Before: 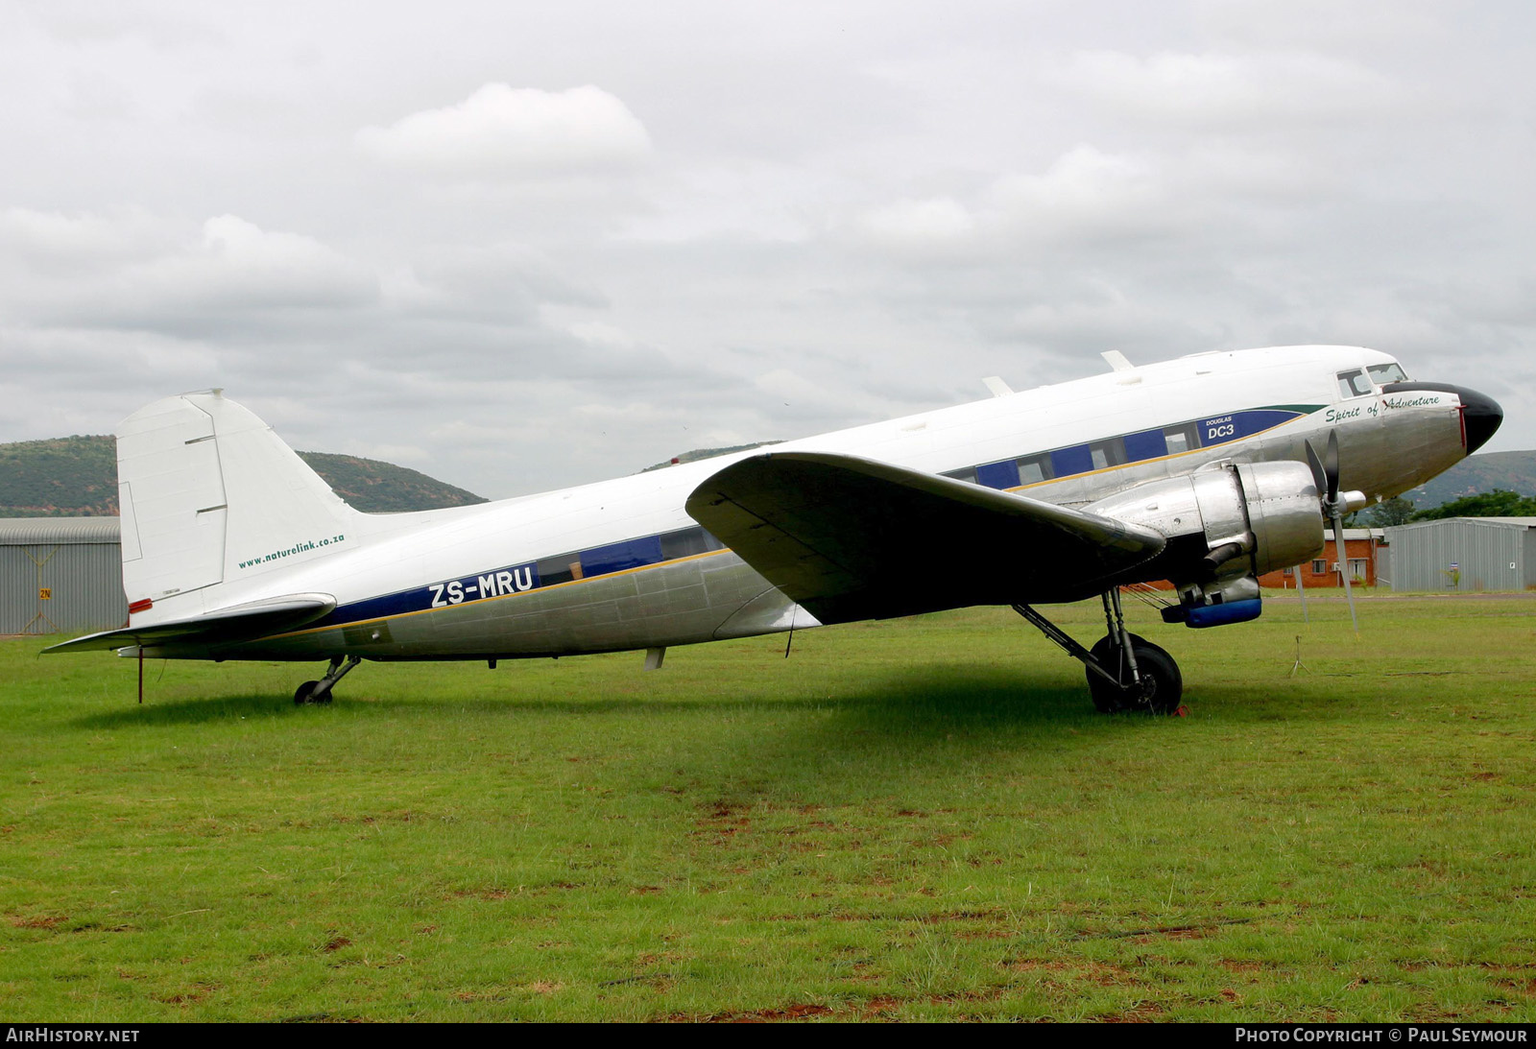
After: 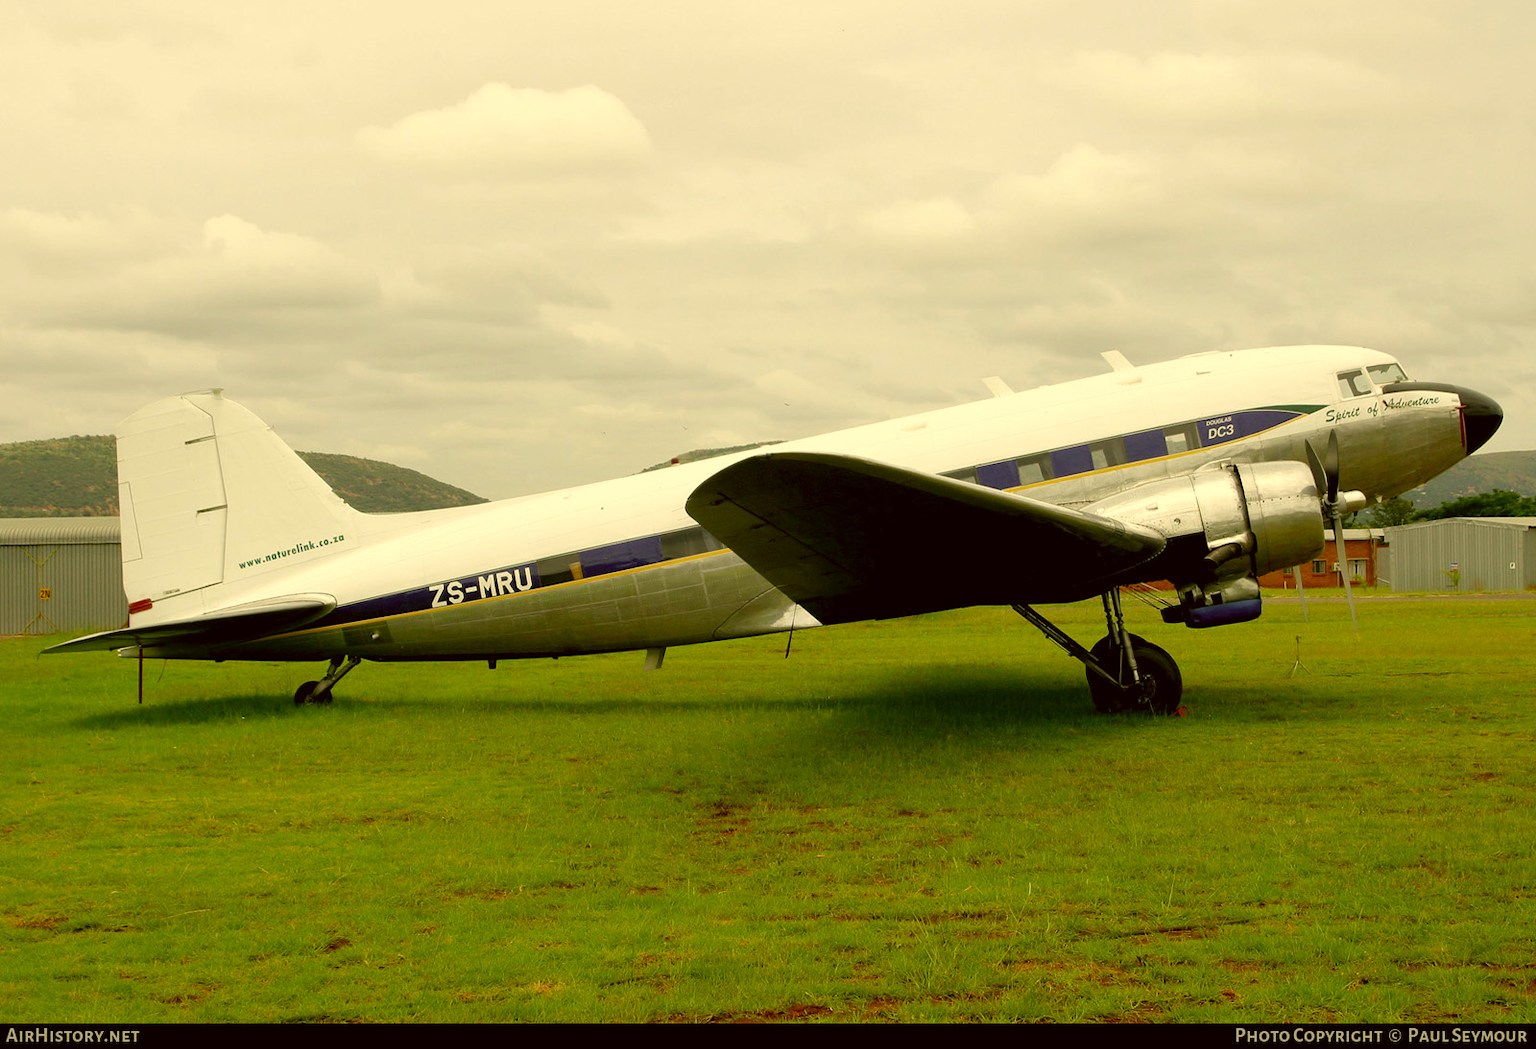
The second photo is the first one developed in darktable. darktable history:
color correction: highlights a* 0.089, highlights b* 29.01, shadows a* -0.32, shadows b* 21.44
